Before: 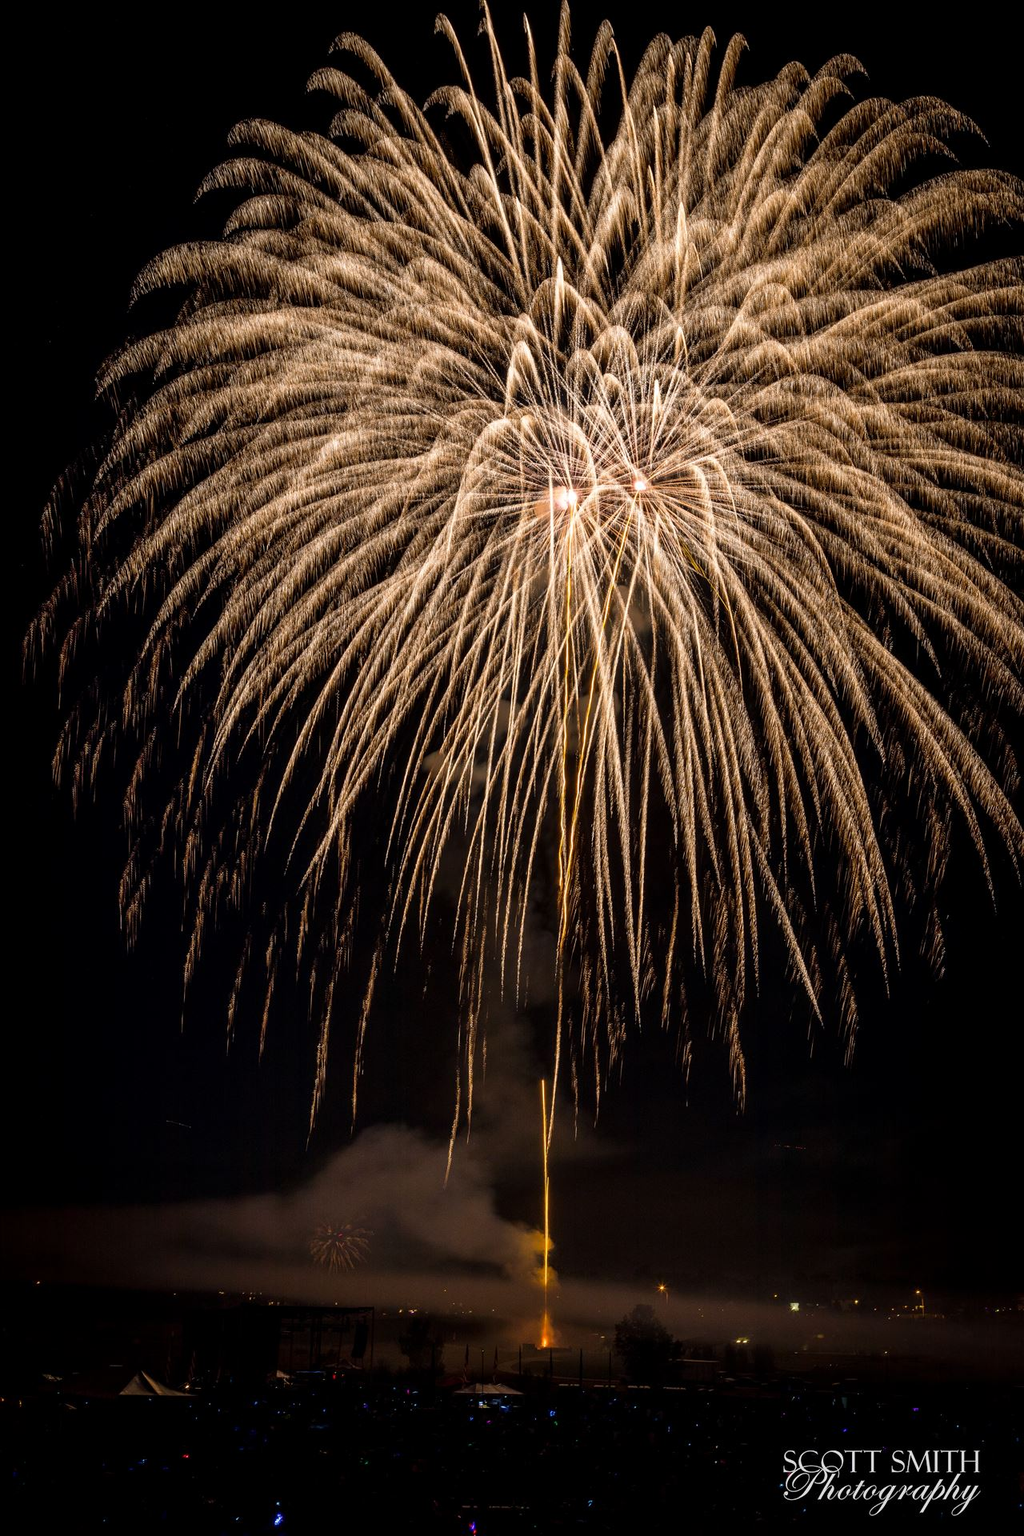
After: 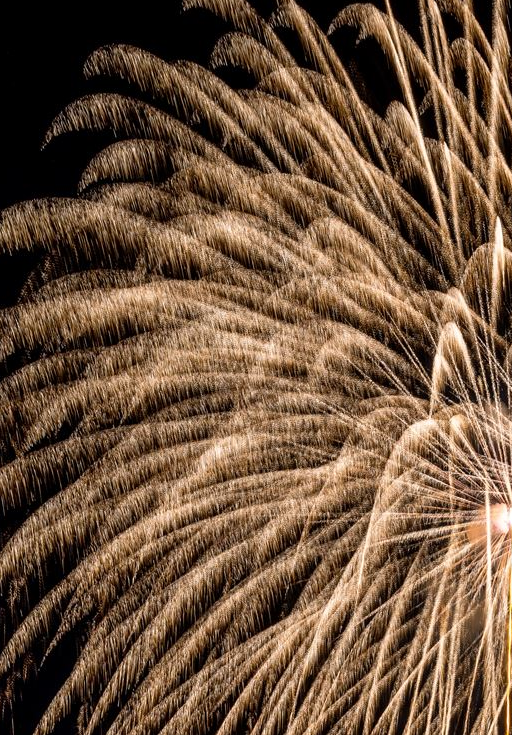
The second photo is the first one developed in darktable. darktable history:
crop: left 15.731%, top 5.451%, right 44.22%, bottom 56.226%
